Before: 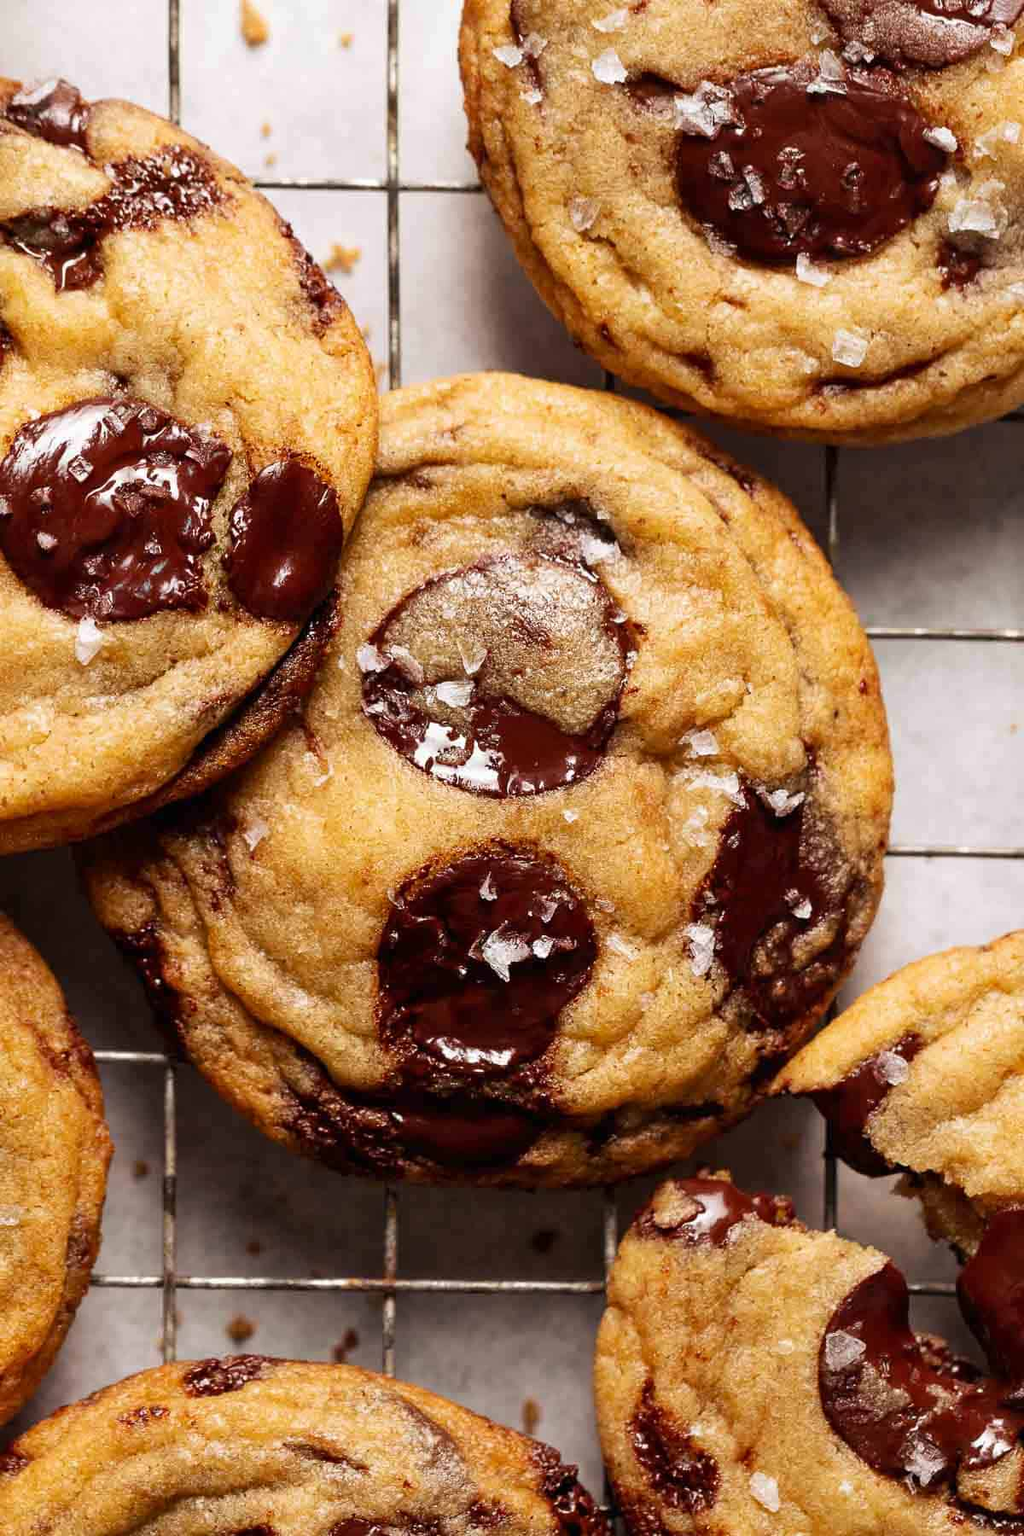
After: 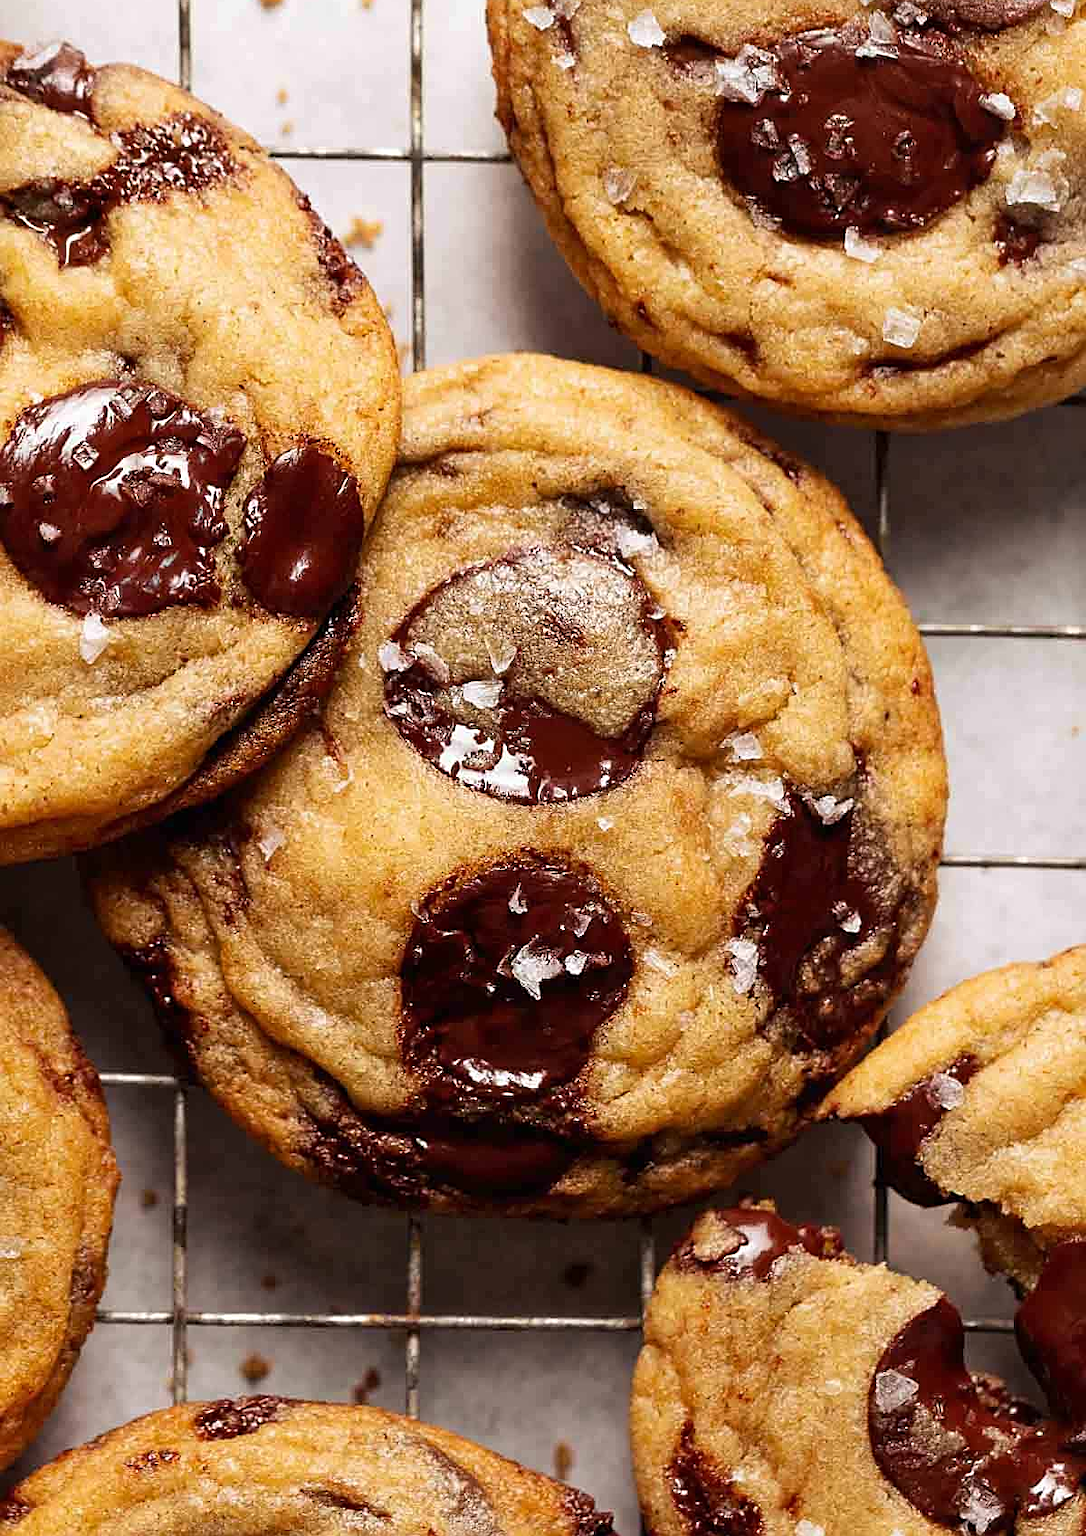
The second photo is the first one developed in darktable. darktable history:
crop and rotate: top 2.563%, bottom 3.138%
sharpen: on, module defaults
